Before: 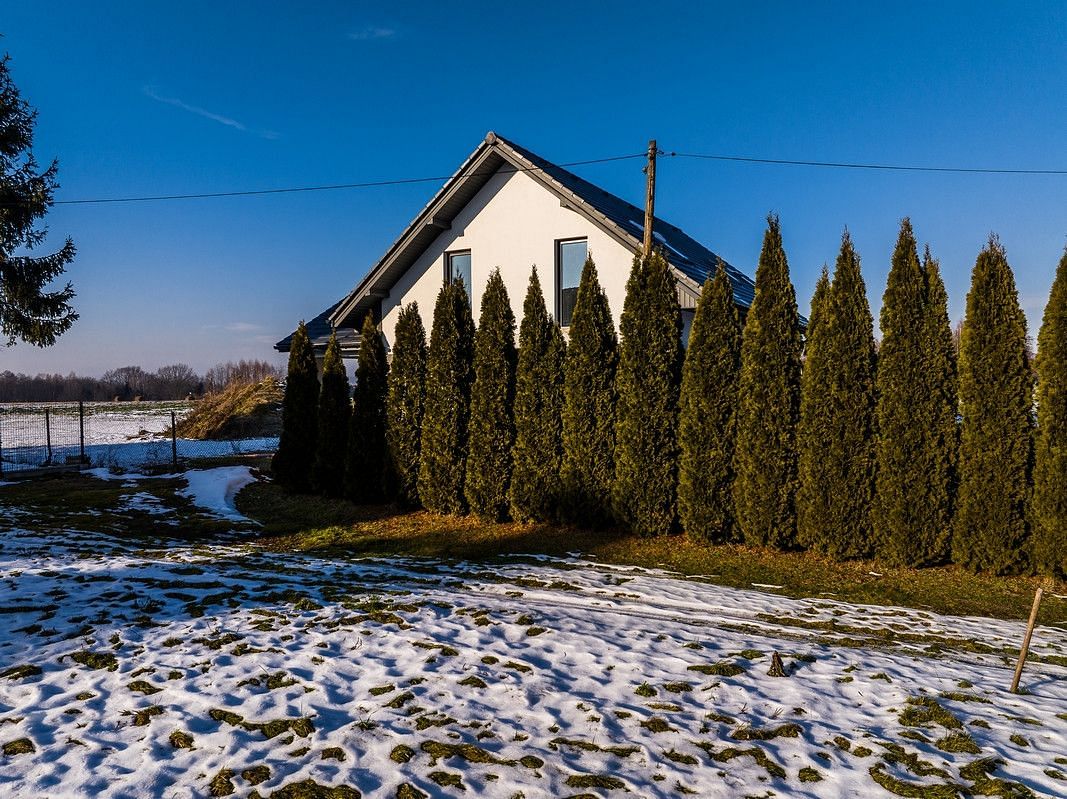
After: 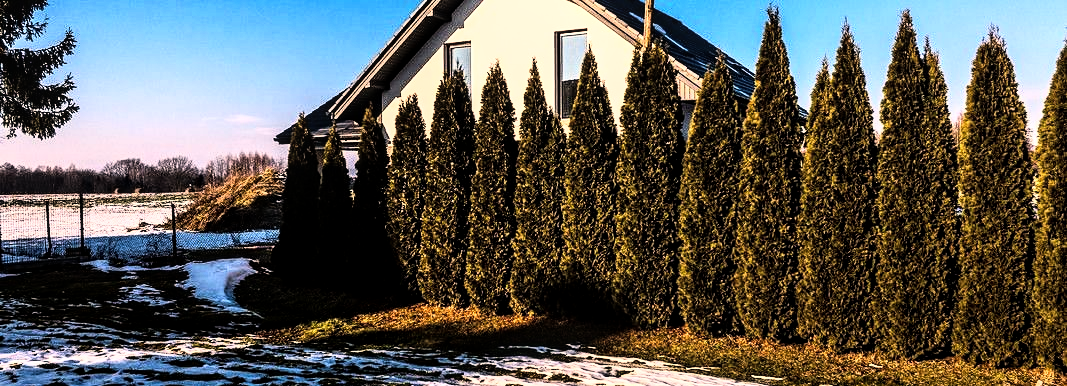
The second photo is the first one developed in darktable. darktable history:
white balance: red 1.127, blue 0.943
local contrast: highlights 99%, shadows 86%, detail 160%, midtone range 0.2
rgb curve: curves: ch0 [(0, 0) (0.21, 0.15) (0.24, 0.21) (0.5, 0.75) (0.75, 0.96) (0.89, 0.99) (1, 1)]; ch1 [(0, 0.02) (0.21, 0.13) (0.25, 0.2) (0.5, 0.67) (0.75, 0.9) (0.89, 0.97) (1, 1)]; ch2 [(0, 0.02) (0.21, 0.13) (0.25, 0.2) (0.5, 0.67) (0.75, 0.9) (0.89, 0.97) (1, 1)], compensate middle gray true
crop and rotate: top 26.056%, bottom 25.543%
